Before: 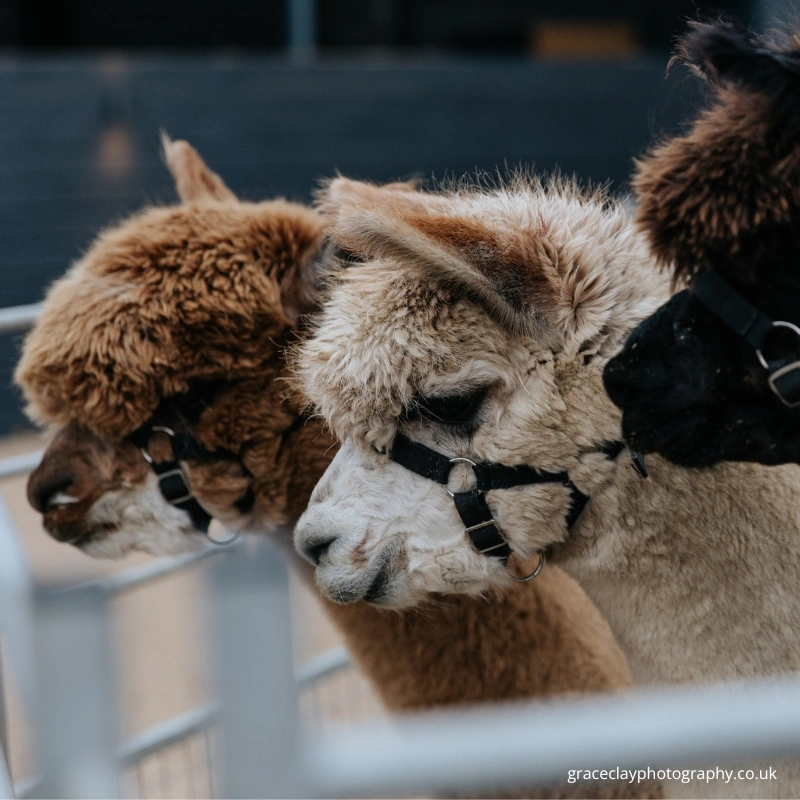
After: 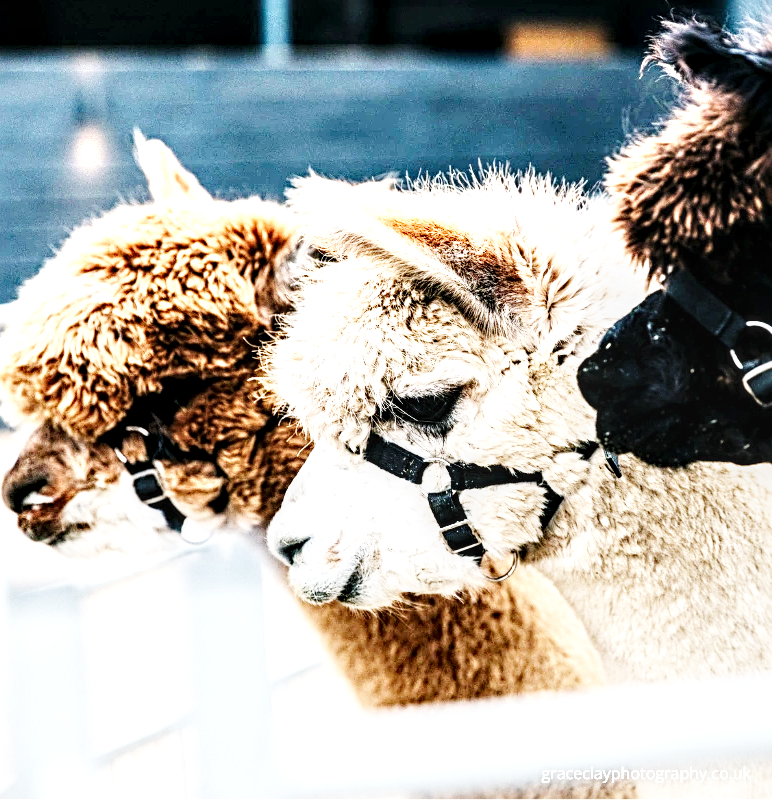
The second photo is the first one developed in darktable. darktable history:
crop and rotate: left 3.481%
tone equalizer: -7 EV 0.16 EV, -6 EV 0.575 EV, -5 EV 1.16 EV, -4 EV 1.31 EV, -3 EV 1.15 EV, -2 EV 0.6 EV, -1 EV 0.167 EV, edges refinement/feathering 500, mask exposure compensation -1.57 EV, preserve details guided filter
exposure: exposure 0.822 EV, compensate exposure bias true, compensate highlight preservation false
local contrast: highlights 60%, shadows 59%, detail 160%
sharpen: radius 3.949
base curve: curves: ch0 [(0, 0.003) (0.001, 0.002) (0.006, 0.004) (0.02, 0.022) (0.048, 0.086) (0.094, 0.234) (0.162, 0.431) (0.258, 0.629) (0.385, 0.8) (0.548, 0.918) (0.751, 0.988) (1, 1)], preserve colors none
